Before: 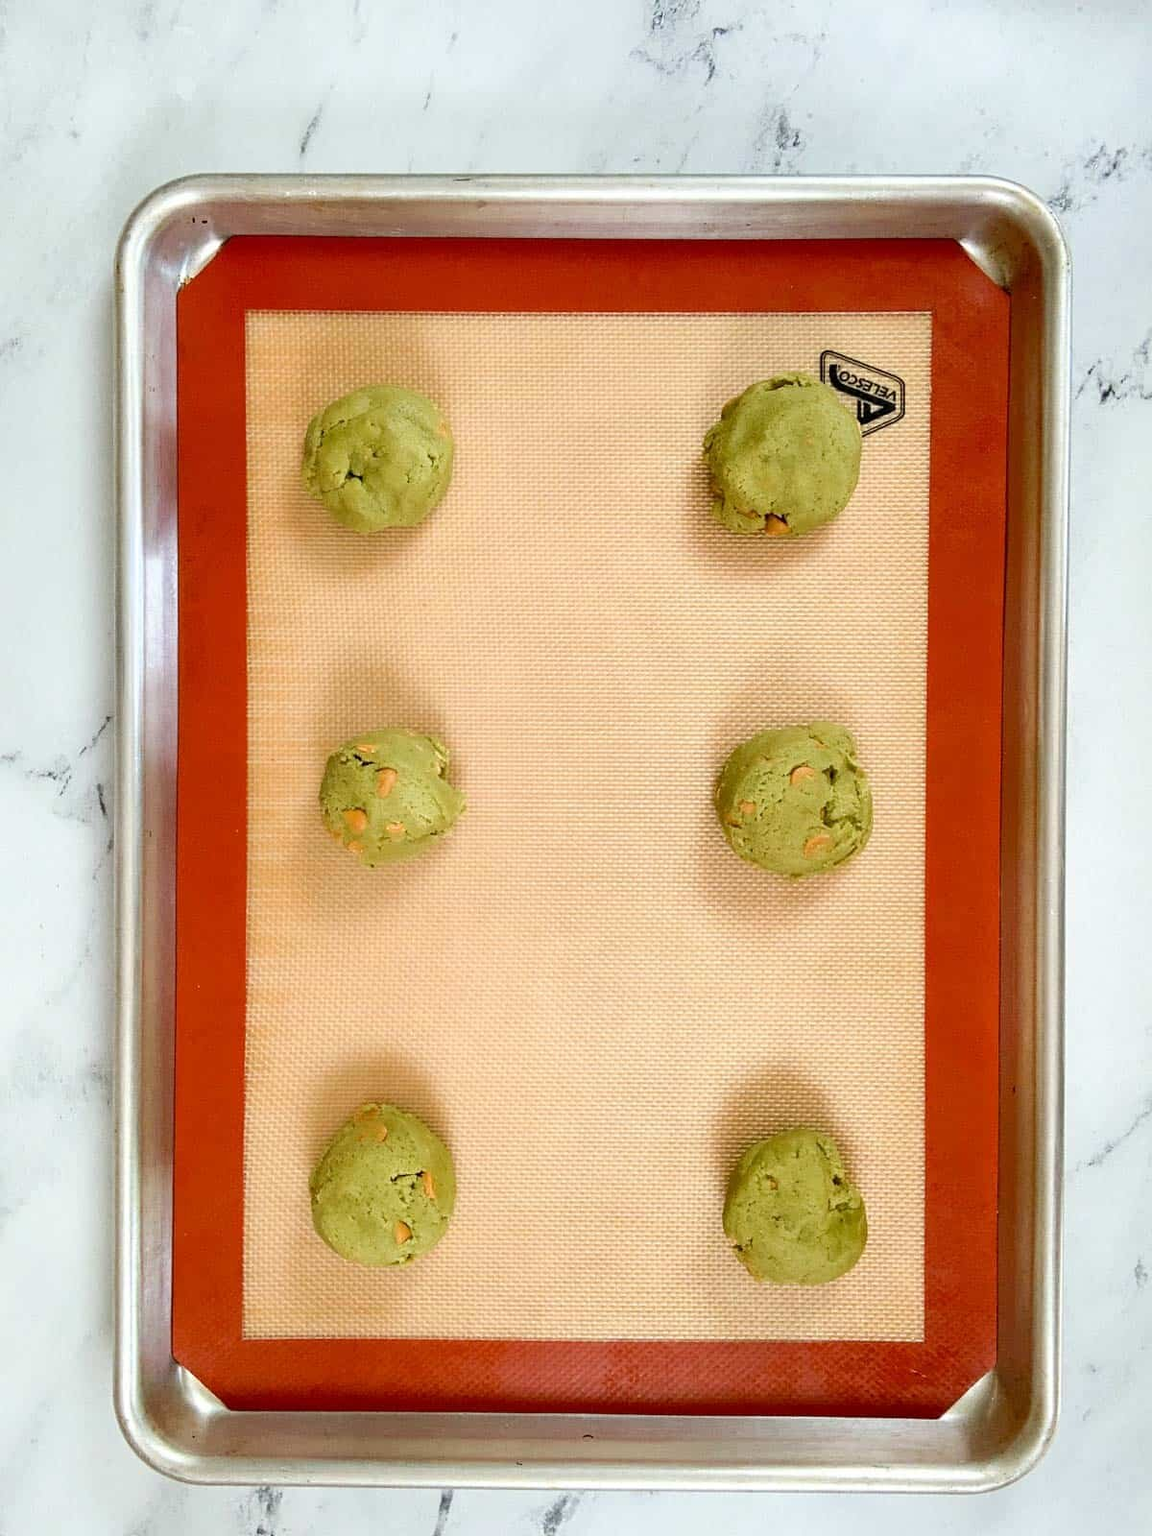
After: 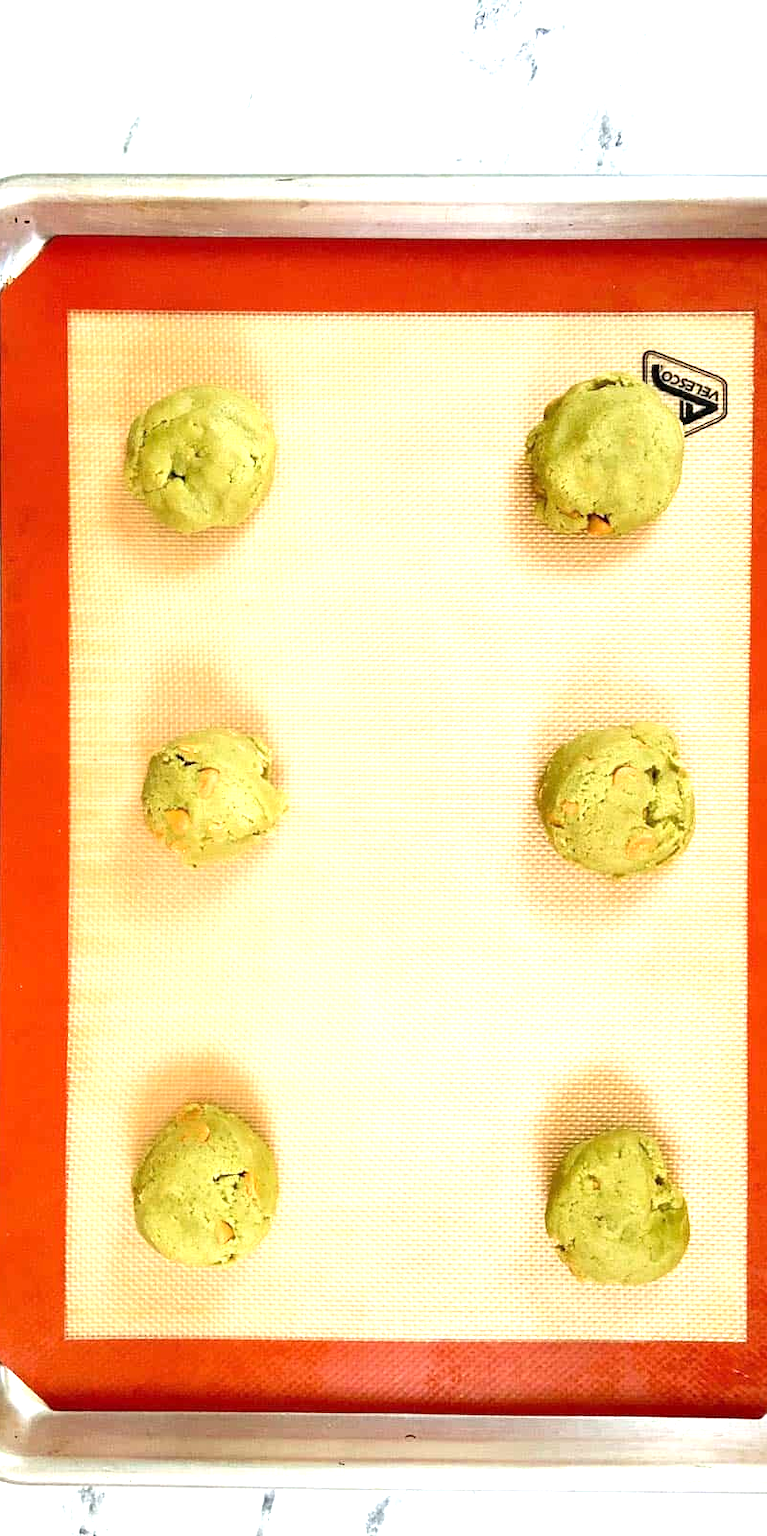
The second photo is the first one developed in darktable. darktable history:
exposure: exposure 0.999 EV, compensate highlight preservation false
crop: left 15.419%, right 17.914%
